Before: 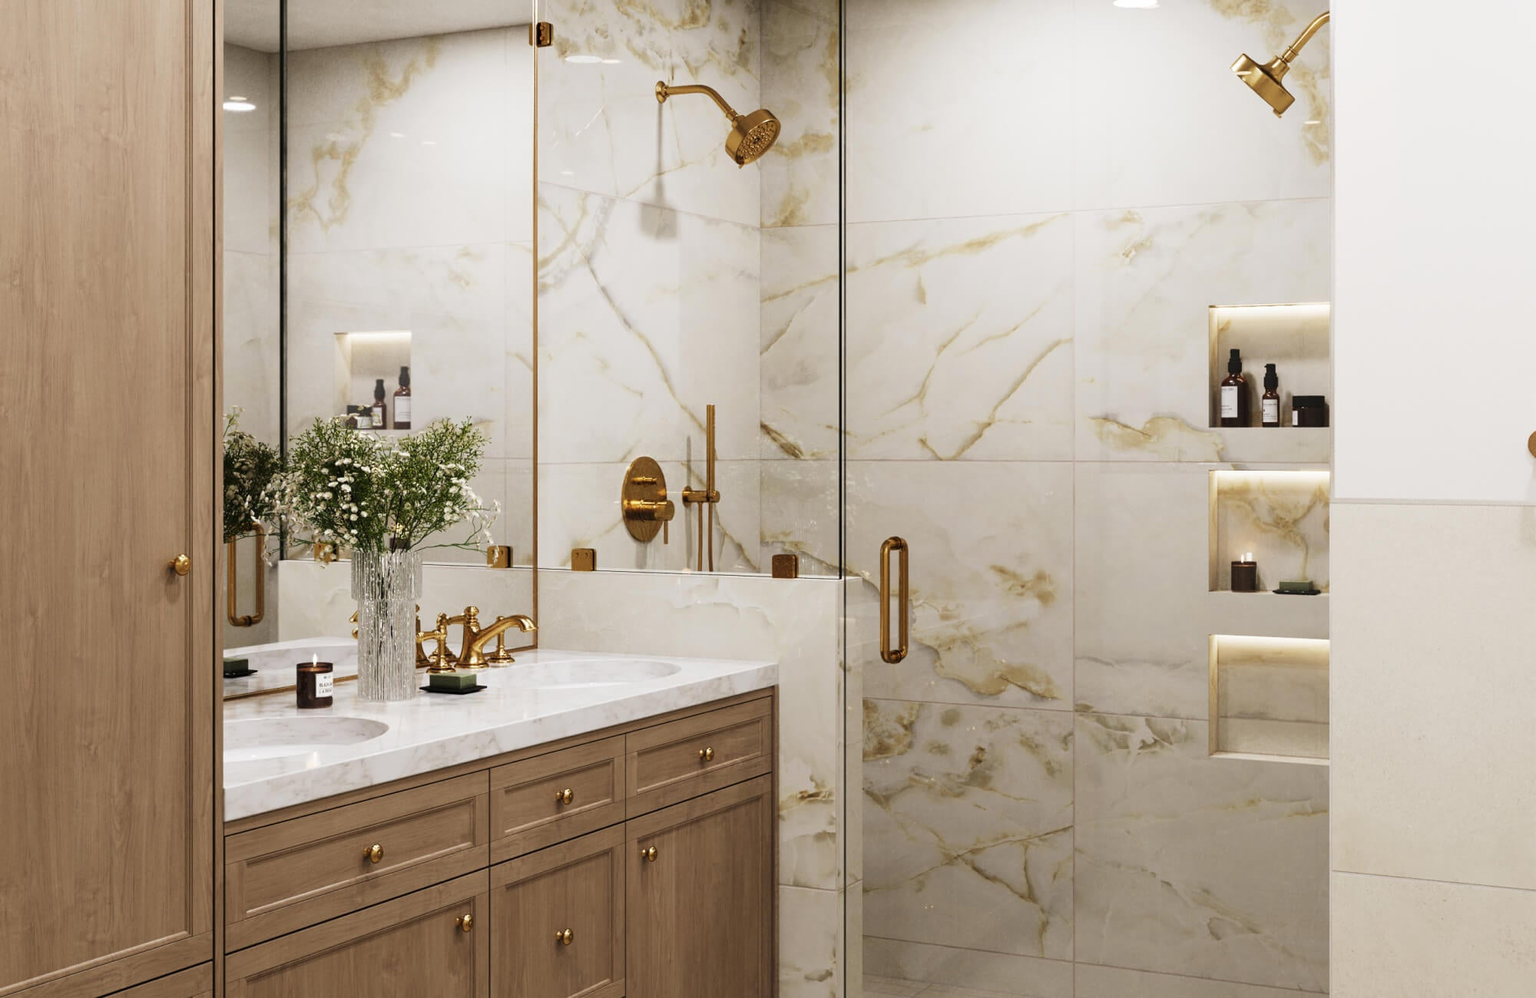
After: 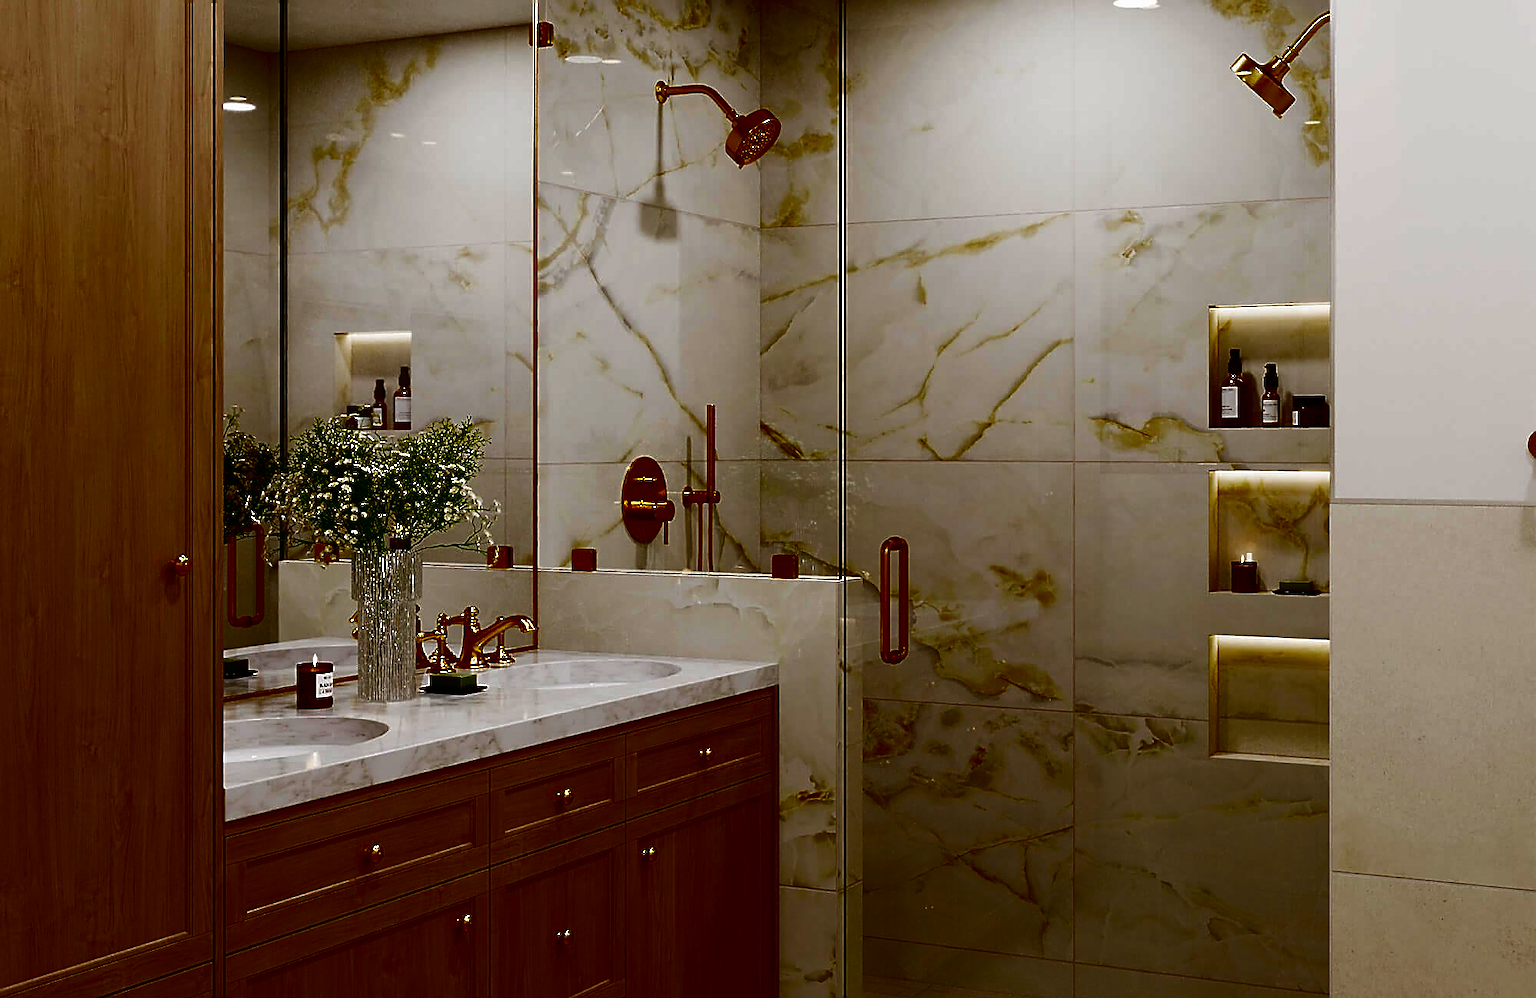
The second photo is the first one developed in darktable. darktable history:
sharpen: radius 1.4, amount 1.25, threshold 0.7
contrast brightness saturation: brightness -1, saturation 1
tone equalizer: on, module defaults
